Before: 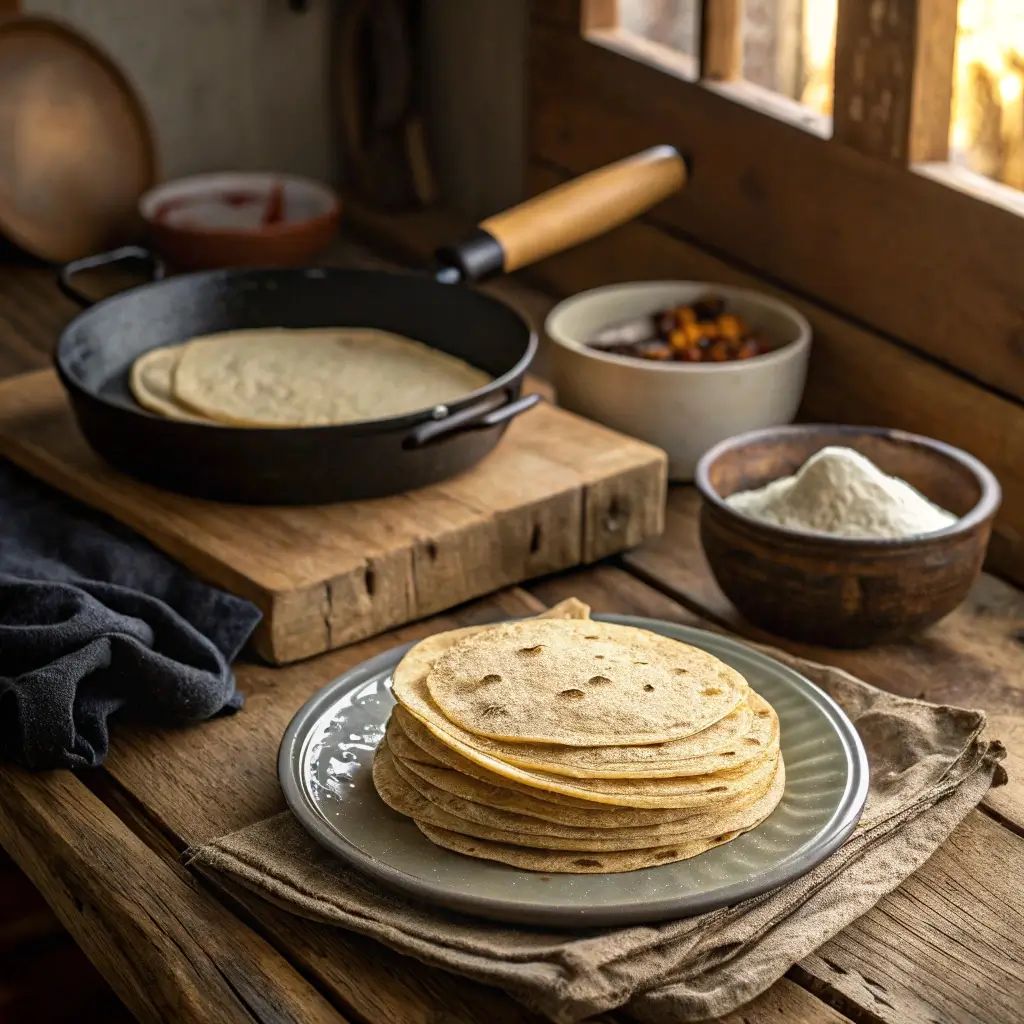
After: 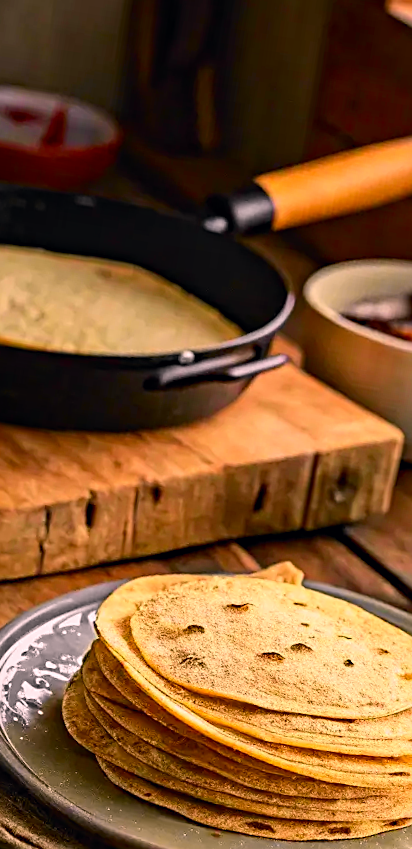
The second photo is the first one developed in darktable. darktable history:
crop and rotate: left 29.476%, top 10.214%, right 35.32%, bottom 17.333%
sharpen: on, module defaults
rotate and perspective: rotation 9.12°, automatic cropping off
tone curve: curves: ch0 [(0, 0) (0.071, 0.047) (0.266, 0.26) (0.491, 0.552) (0.753, 0.818) (1, 0.983)]; ch1 [(0, 0) (0.346, 0.307) (0.408, 0.369) (0.463, 0.443) (0.482, 0.493) (0.502, 0.5) (0.517, 0.518) (0.546, 0.576) (0.588, 0.643) (0.651, 0.709) (1, 1)]; ch2 [(0, 0) (0.346, 0.34) (0.434, 0.46) (0.485, 0.494) (0.5, 0.494) (0.517, 0.503) (0.535, 0.545) (0.583, 0.624) (0.625, 0.678) (1, 1)], color space Lab, independent channels, preserve colors none
color correction: highlights a* 14.52, highlights b* 4.84
color balance rgb: perceptual saturation grading › global saturation 10%, global vibrance 10%
haze removal: compatibility mode true, adaptive false
